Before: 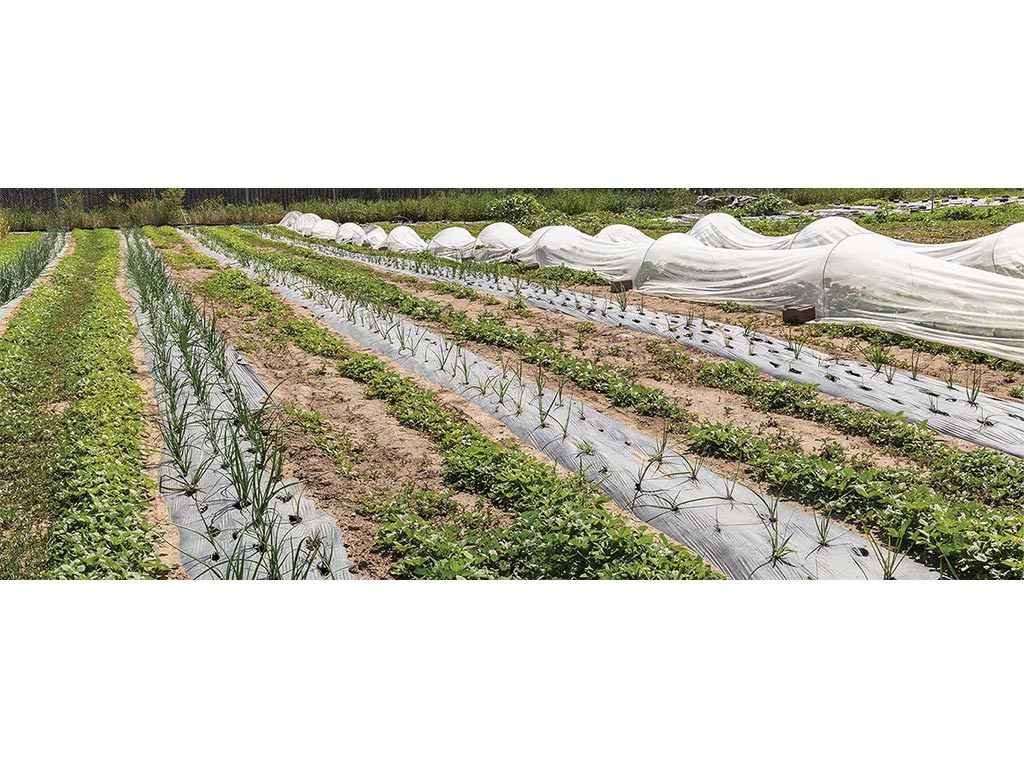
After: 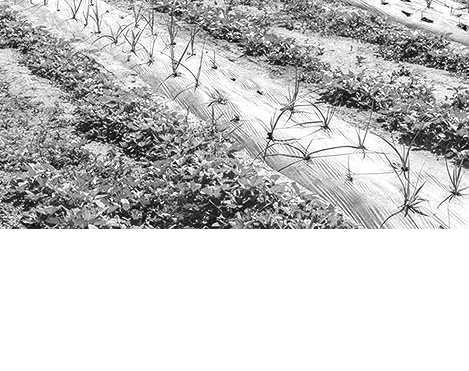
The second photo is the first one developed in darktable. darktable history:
crop: left 35.976%, top 45.819%, right 18.162%, bottom 5.807%
color zones: curves: ch1 [(0, -0.014) (0.143, -0.013) (0.286, -0.013) (0.429, -0.016) (0.571, -0.019) (0.714, -0.015) (0.857, 0.002) (1, -0.014)]
exposure: black level correction -0.002, exposure 0.54 EV, compensate highlight preservation false
